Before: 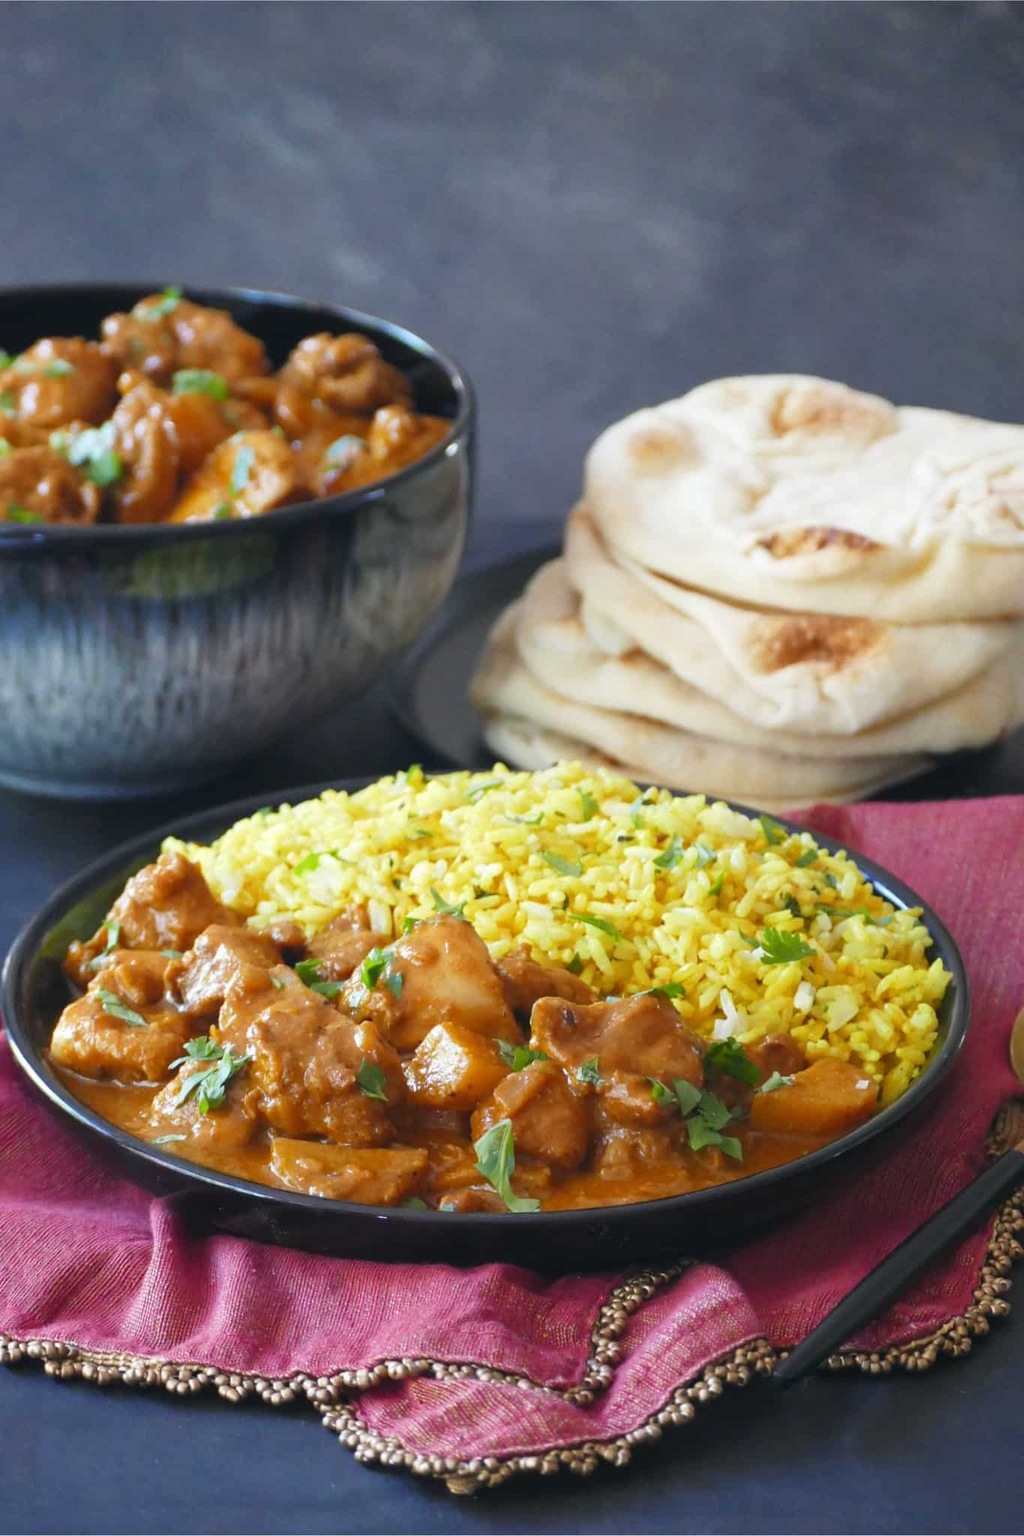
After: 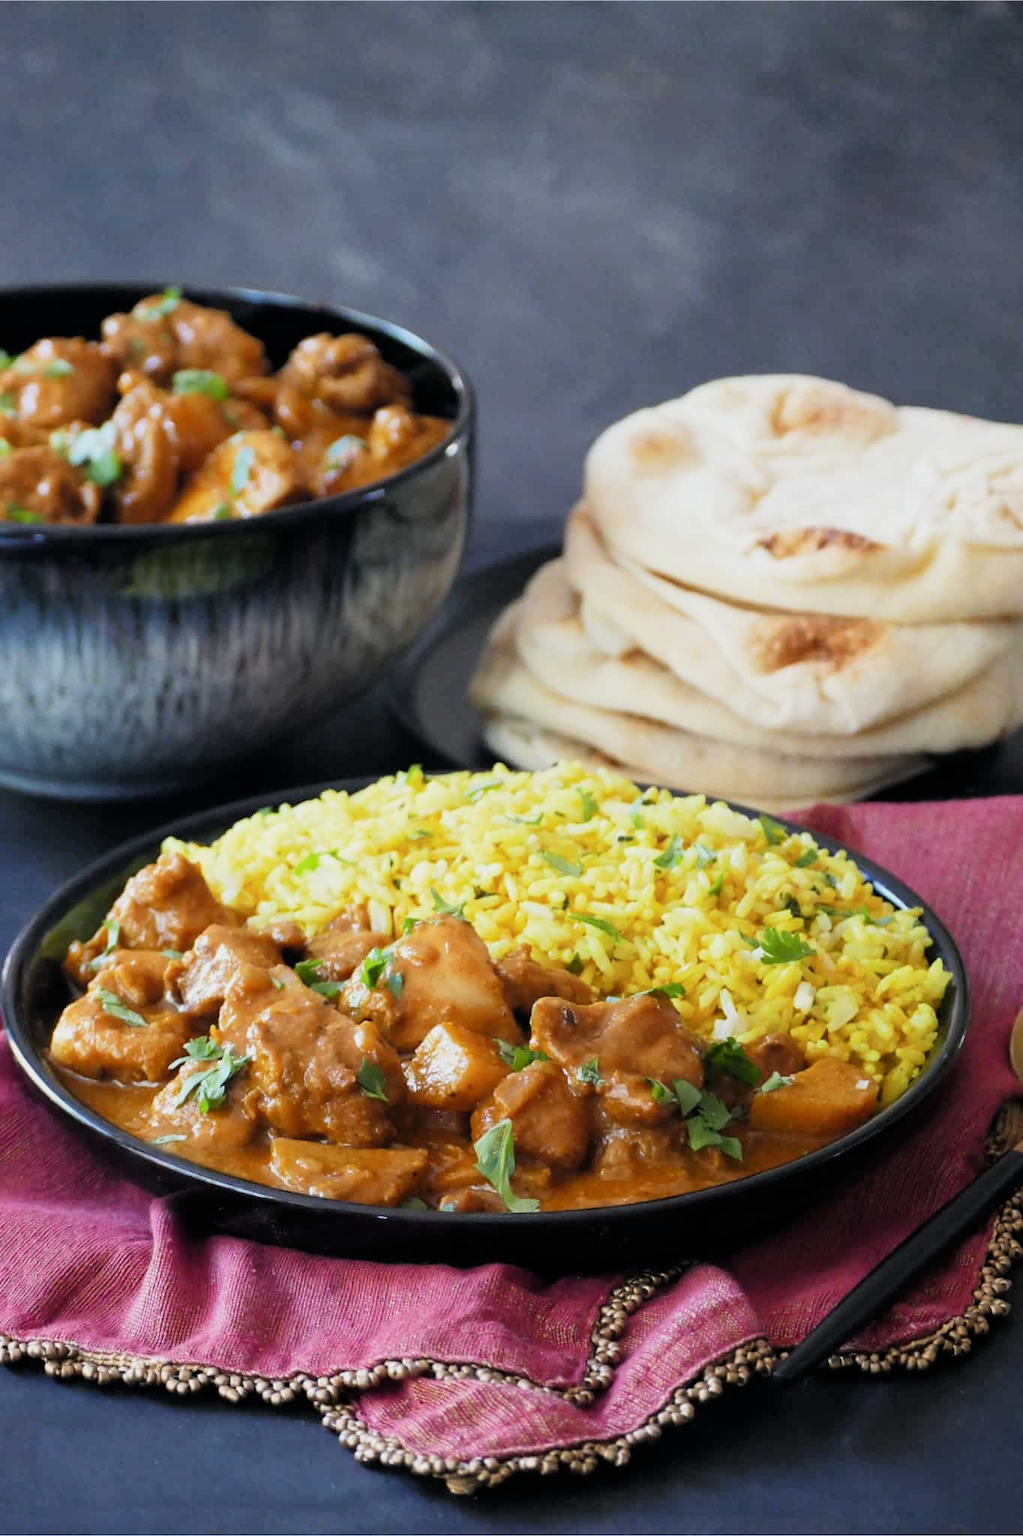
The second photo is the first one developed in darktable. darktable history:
filmic rgb: middle gray luminance 12.81%, black relative exposure -10.15 EV, white relative exposure 3.47 EV, threshold 6 EV, target black luminance 0%, hardness 5.66, latitude 44.7%, contrast 1.214, highlights saturation mix 5.92%, shadows ↔ highlights balance 26.69%, enable highlight reconstruction true
